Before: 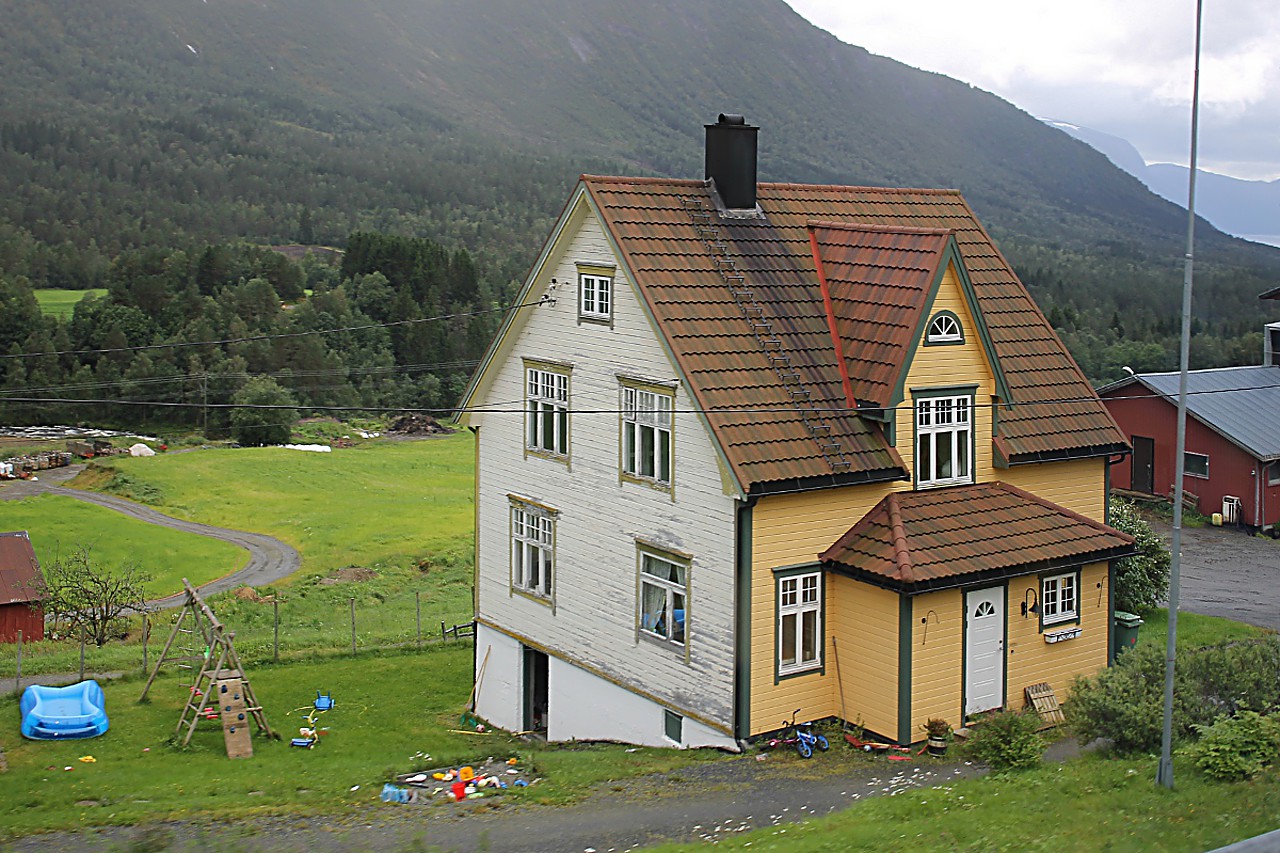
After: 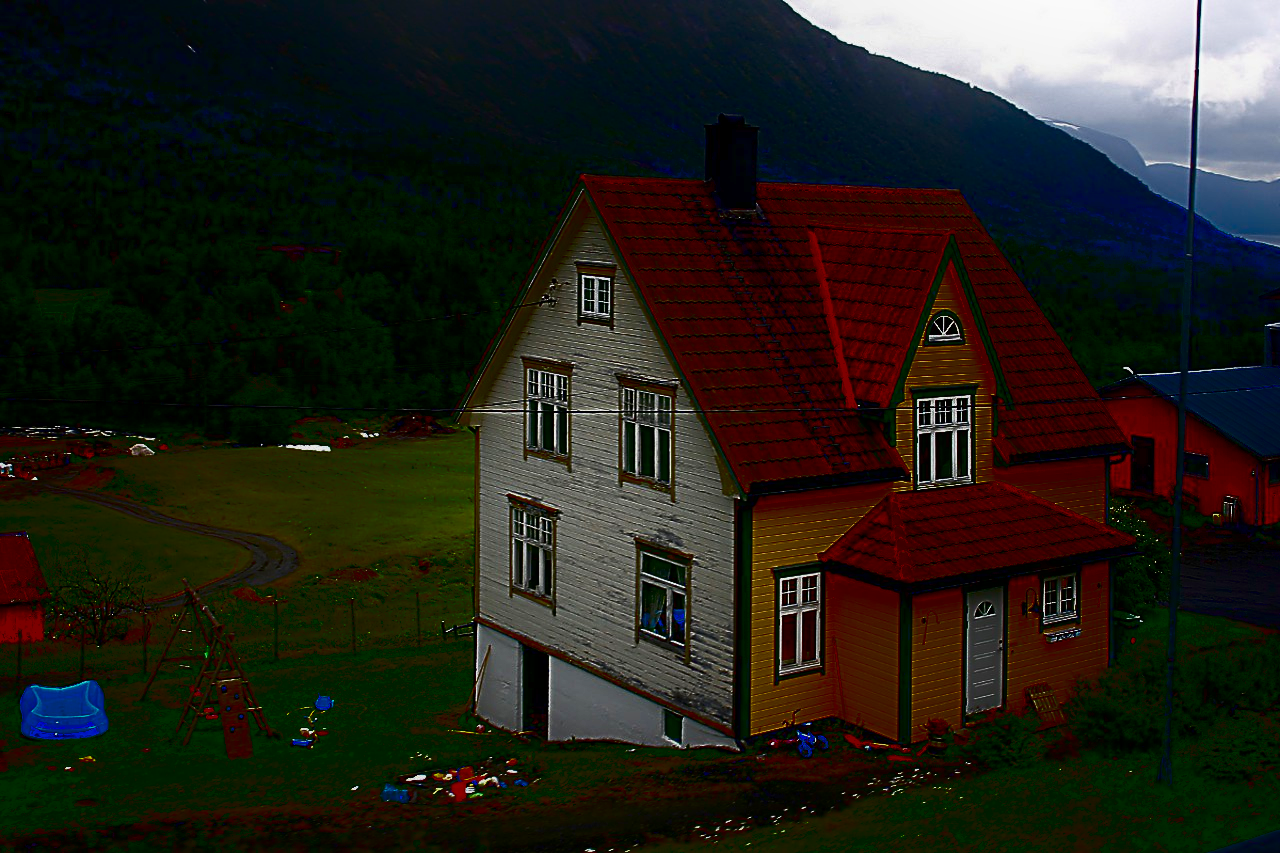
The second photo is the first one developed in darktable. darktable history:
exposure: black level correction 0.099, exposure -0.087 EV, compensate highlight preservation false
shadows and highlights: shadows -55.36, highlights 86.98, soften with gaussian
contrast brightness saturation: contrast 0.089, brightness -0.605, saturation 0.166
